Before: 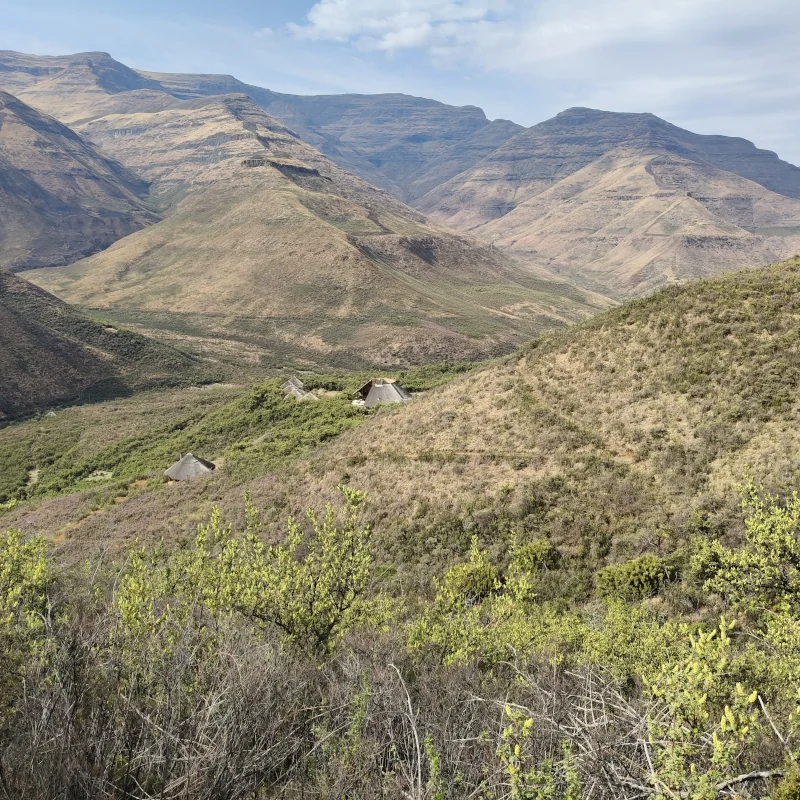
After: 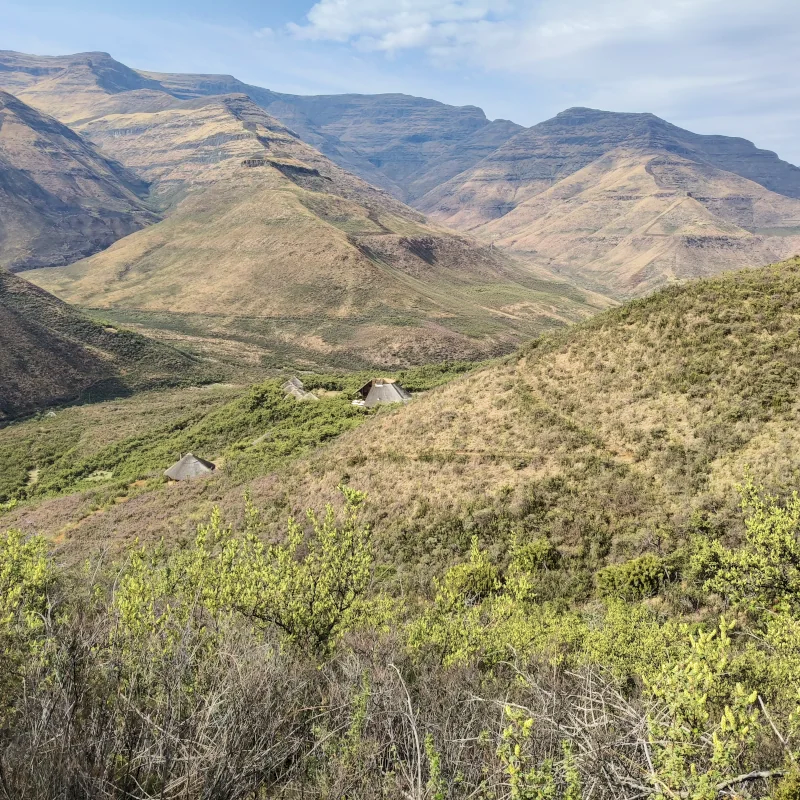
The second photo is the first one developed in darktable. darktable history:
local contrast: on, module defaults
tone curve: curves: ch0 [(0, 0) (0.003, 0.018) (0.011, 0.024) (0.025, 0.038) (0.044, 0.067) (0.069, 0.098) (0.1, 0.13) (0.136, 0.165) (0.177, 0.205) (0.224, 0.249) (0.277, 0.304) (0.335, 0.365) (0.399, 0.432) (0.468, 0.505) (0.543, 0.579) (0.623, 0.652) (0.709, 0.725) (0.801, 0.802) (0.898, 0.876) (1, 1)], color space Lab, independent channels, preserve colors none
velvia: on, module defaults
